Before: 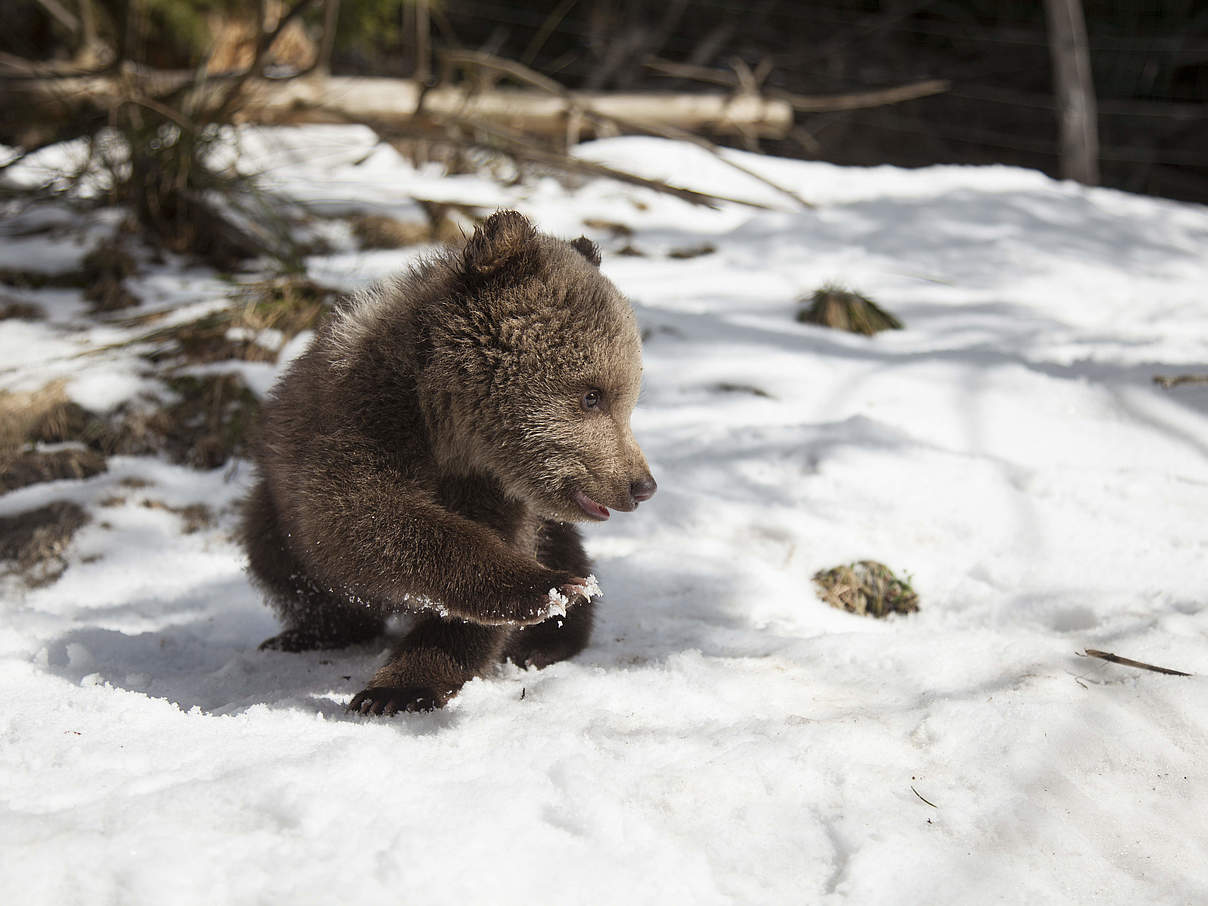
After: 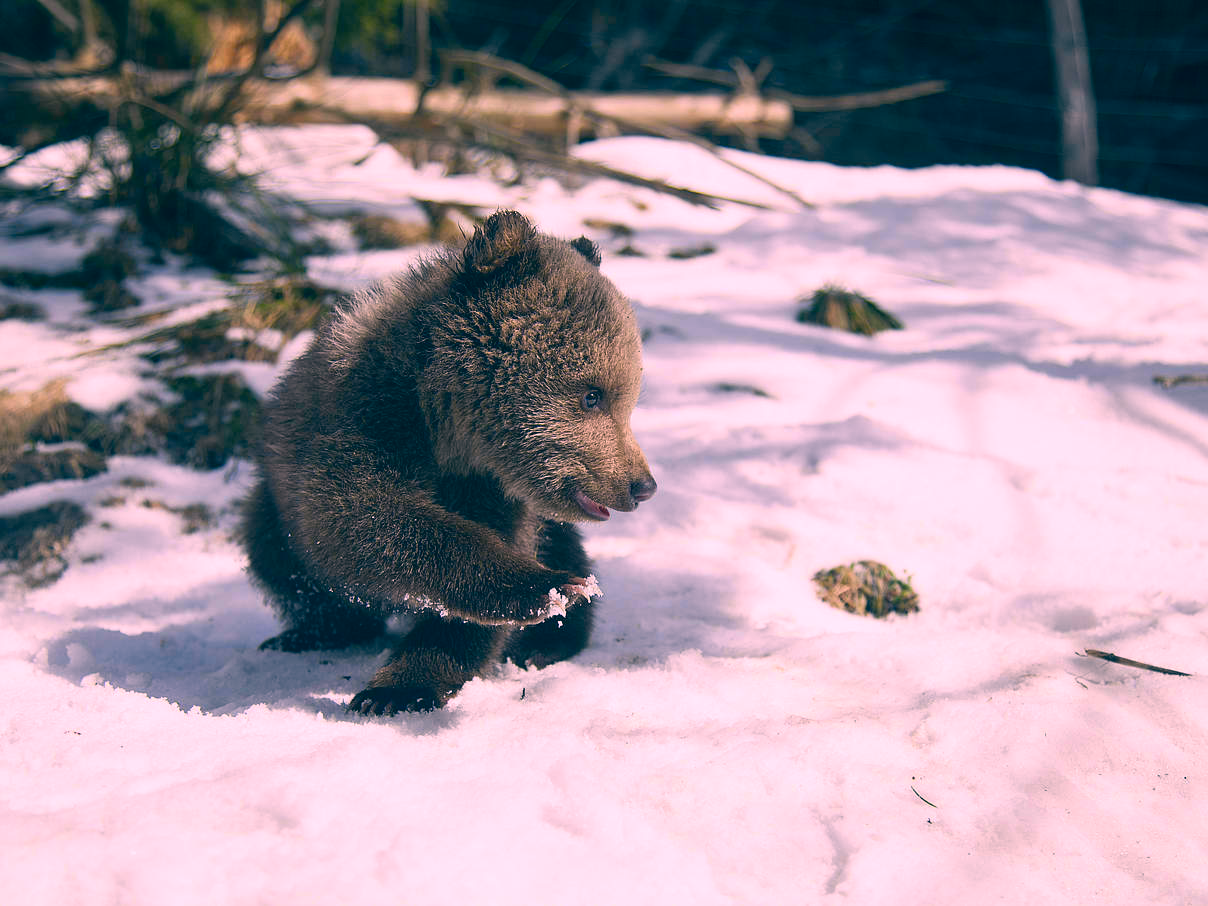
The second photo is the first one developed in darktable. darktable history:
color correction: highlights a* 16.65, highlights b* 0.303, shadows a* -14.97, shadows b* -14, saturation 1.56
